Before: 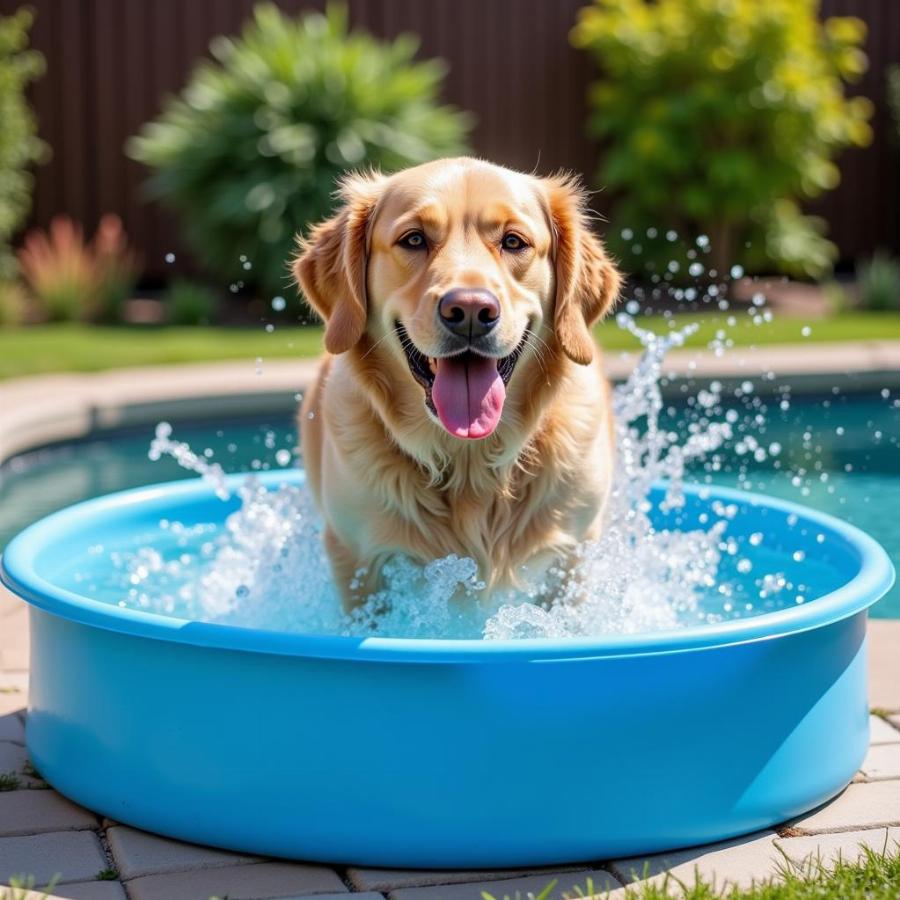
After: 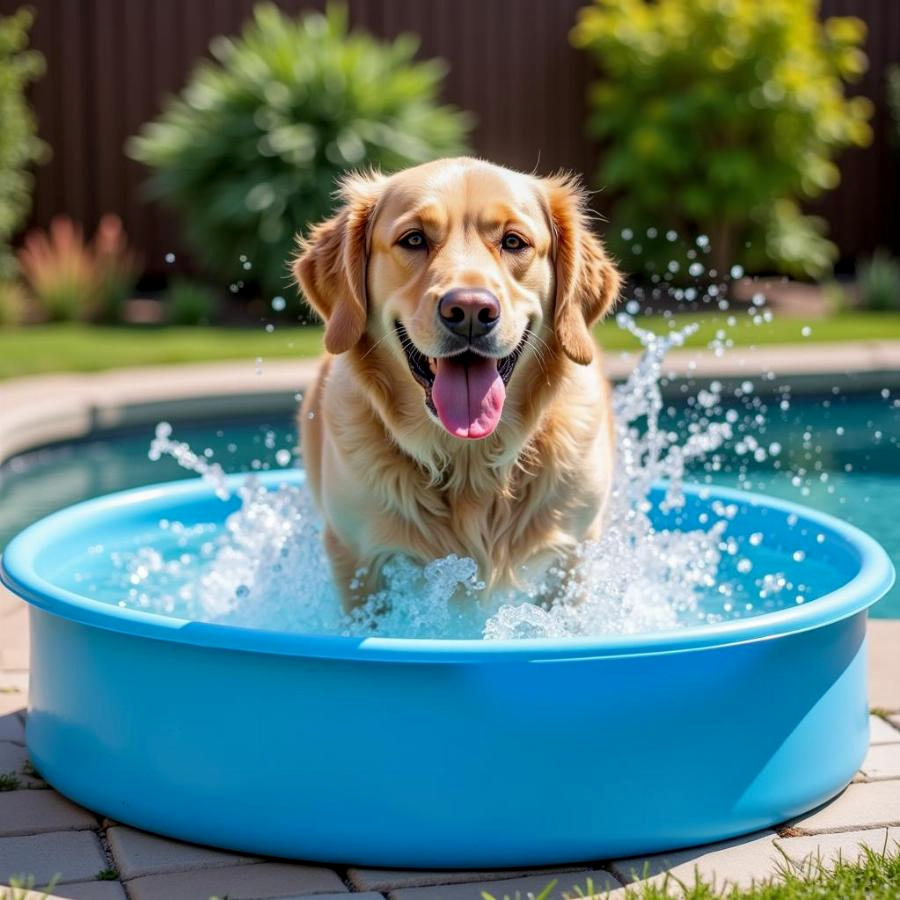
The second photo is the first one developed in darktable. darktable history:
local contrast: highlights 62%, shadows 110%, detail 107%, midtone range 0.533
